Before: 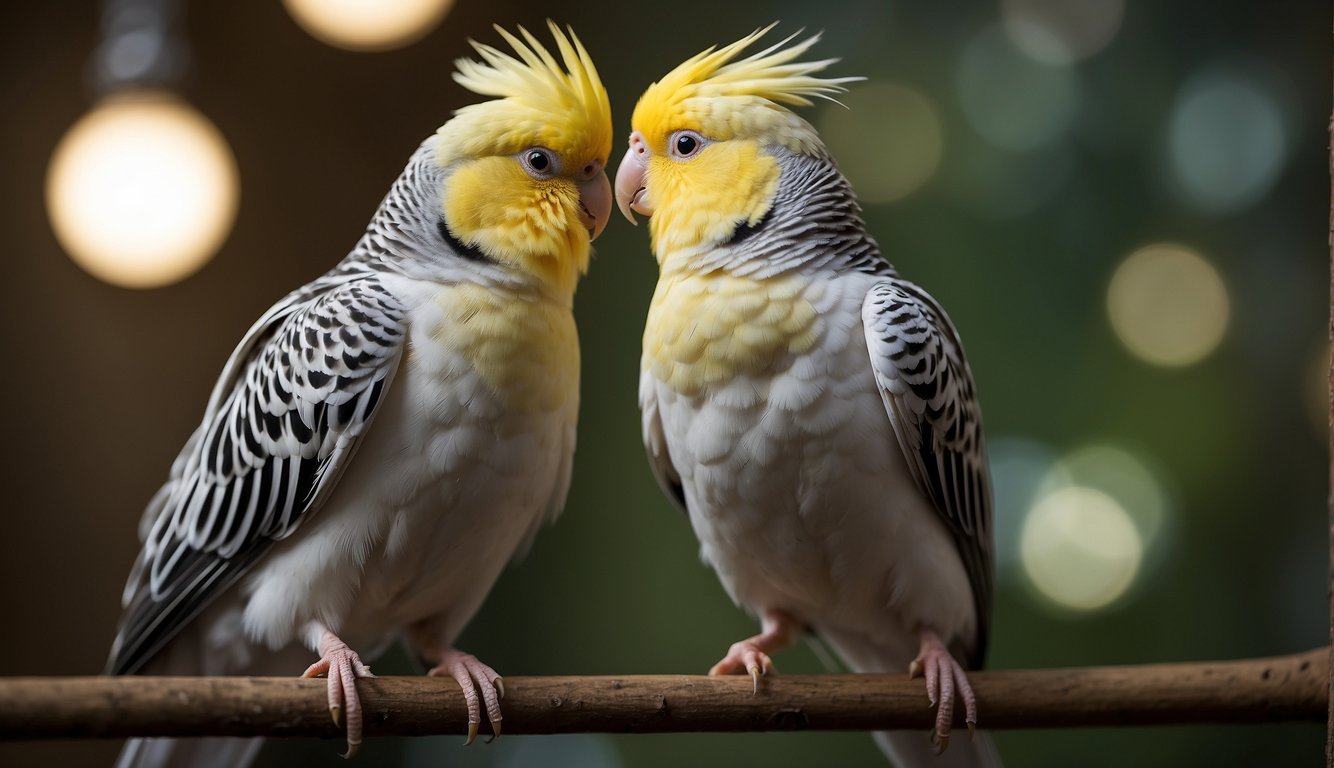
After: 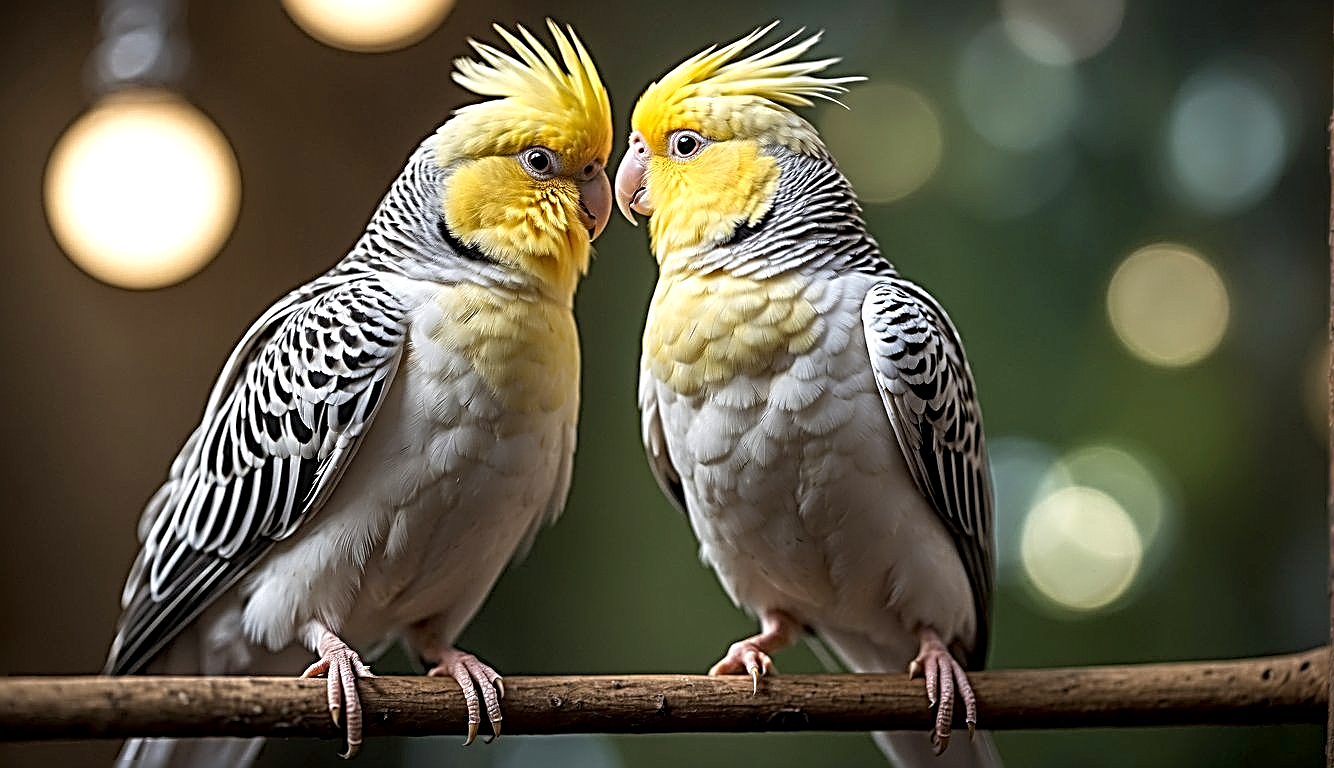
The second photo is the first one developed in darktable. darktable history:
local contrast: on, module defaults
exposure: black level correction 0.001, exposure 0.498 EV, compensate highlight preservation false
sharpen: radius 3.156, amount 1.715
